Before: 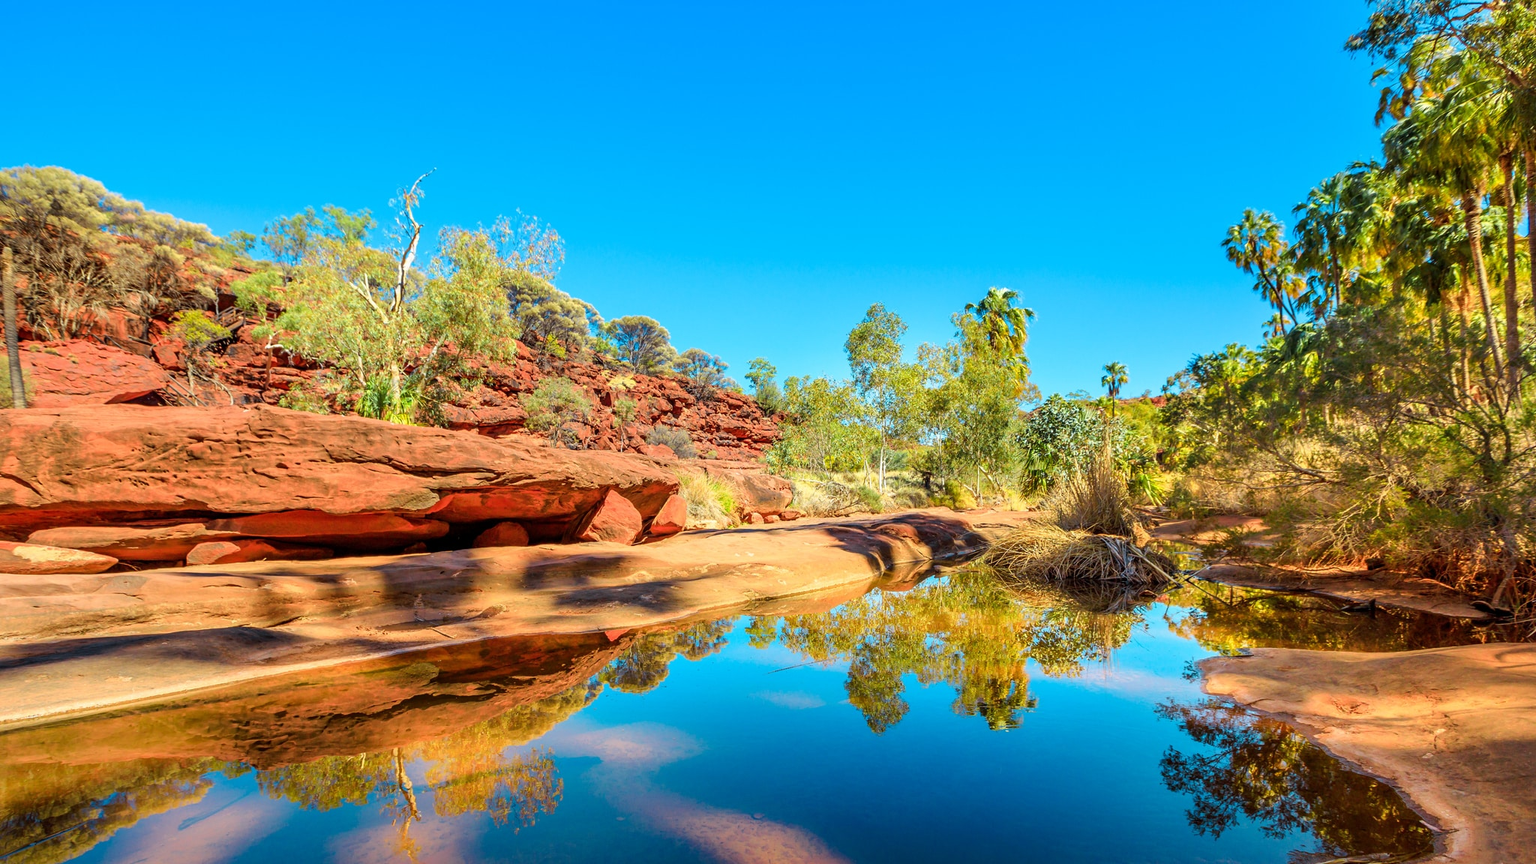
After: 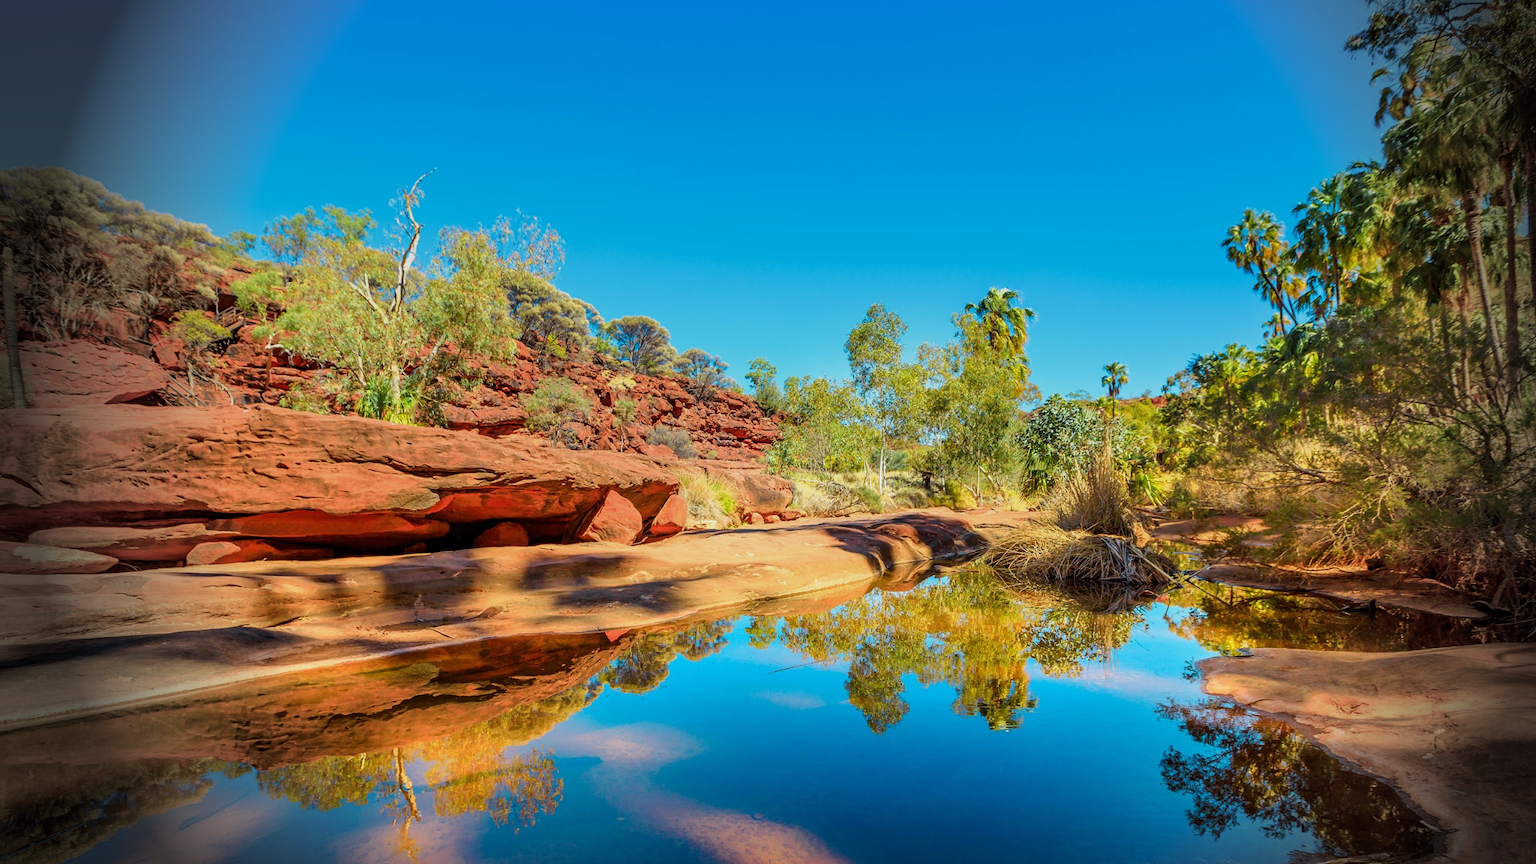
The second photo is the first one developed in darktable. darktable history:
vignetting: fall-off start 76.42%, fall-off radius 27.36%, brightness -0.872, center (0.037, -0.09), width/height ratio 0.971
graduated density: rotation -0.352°, offset 57.64
